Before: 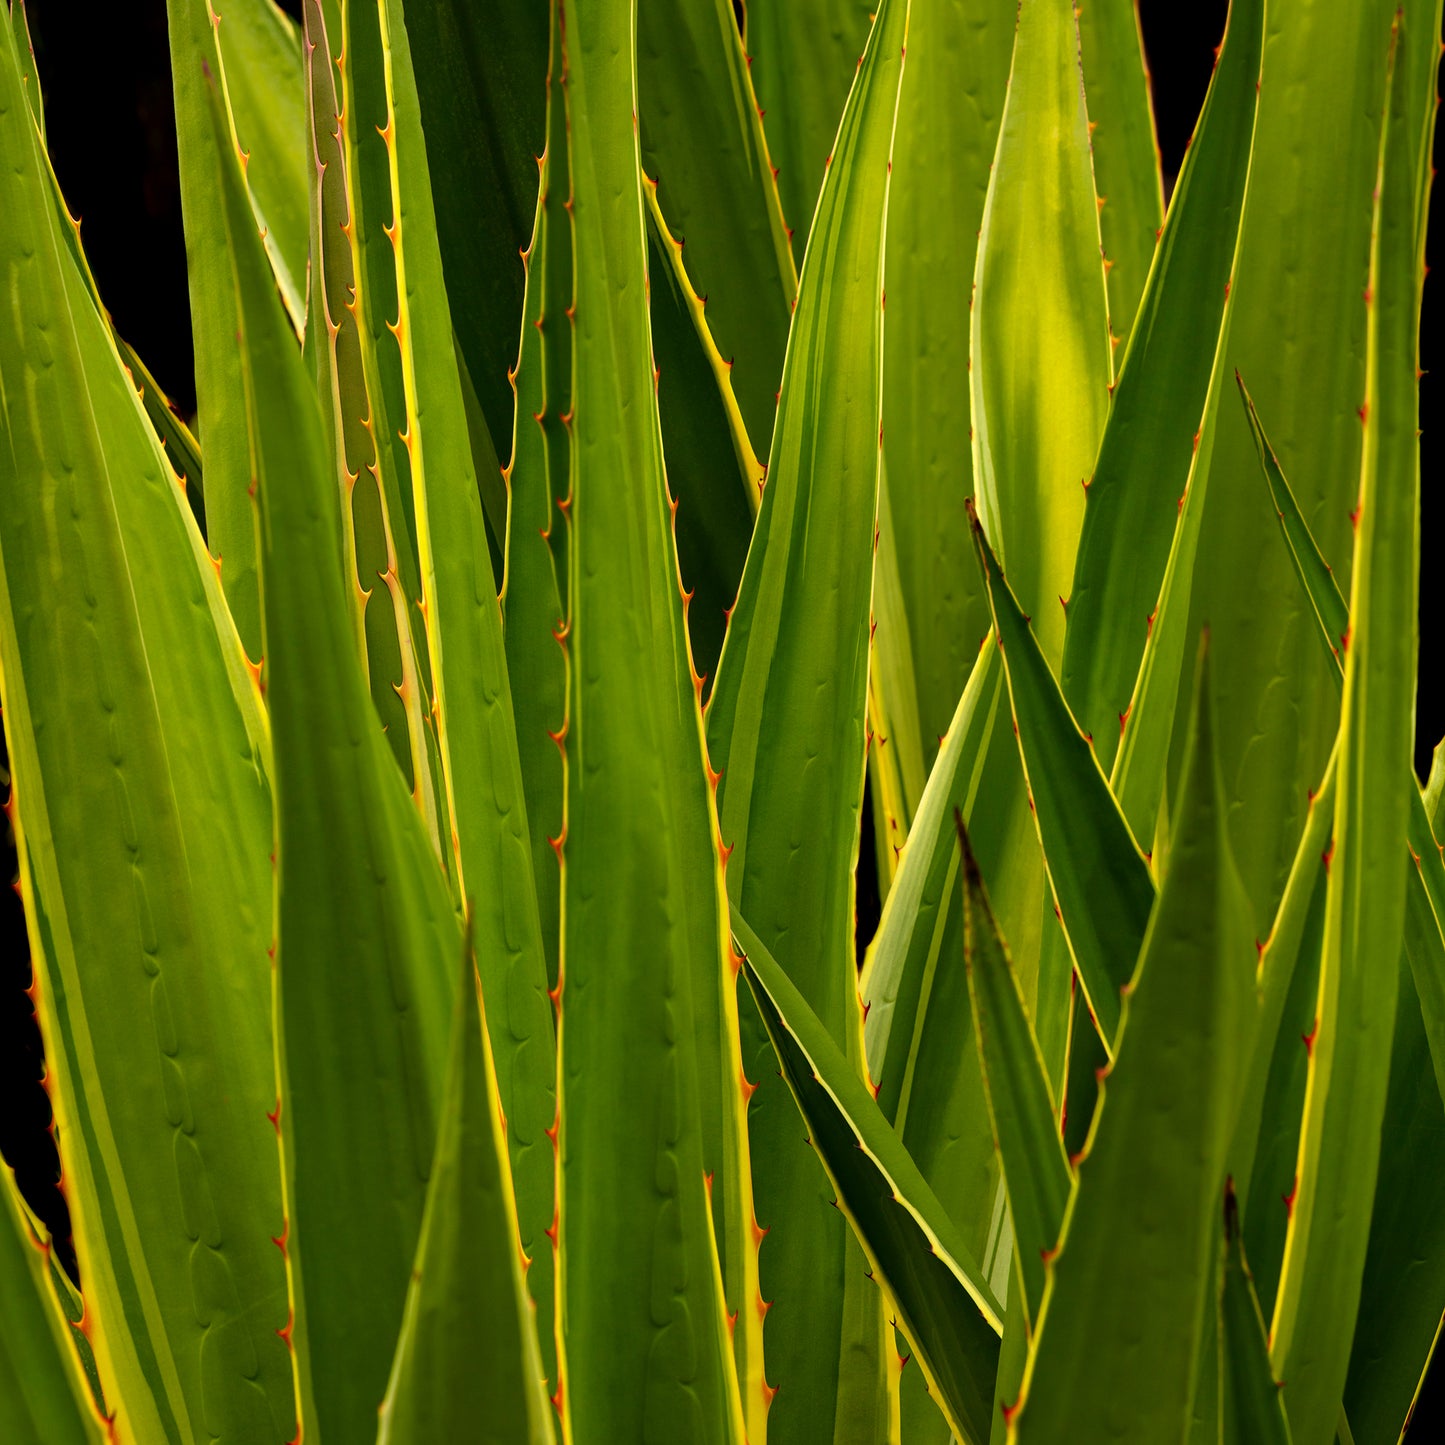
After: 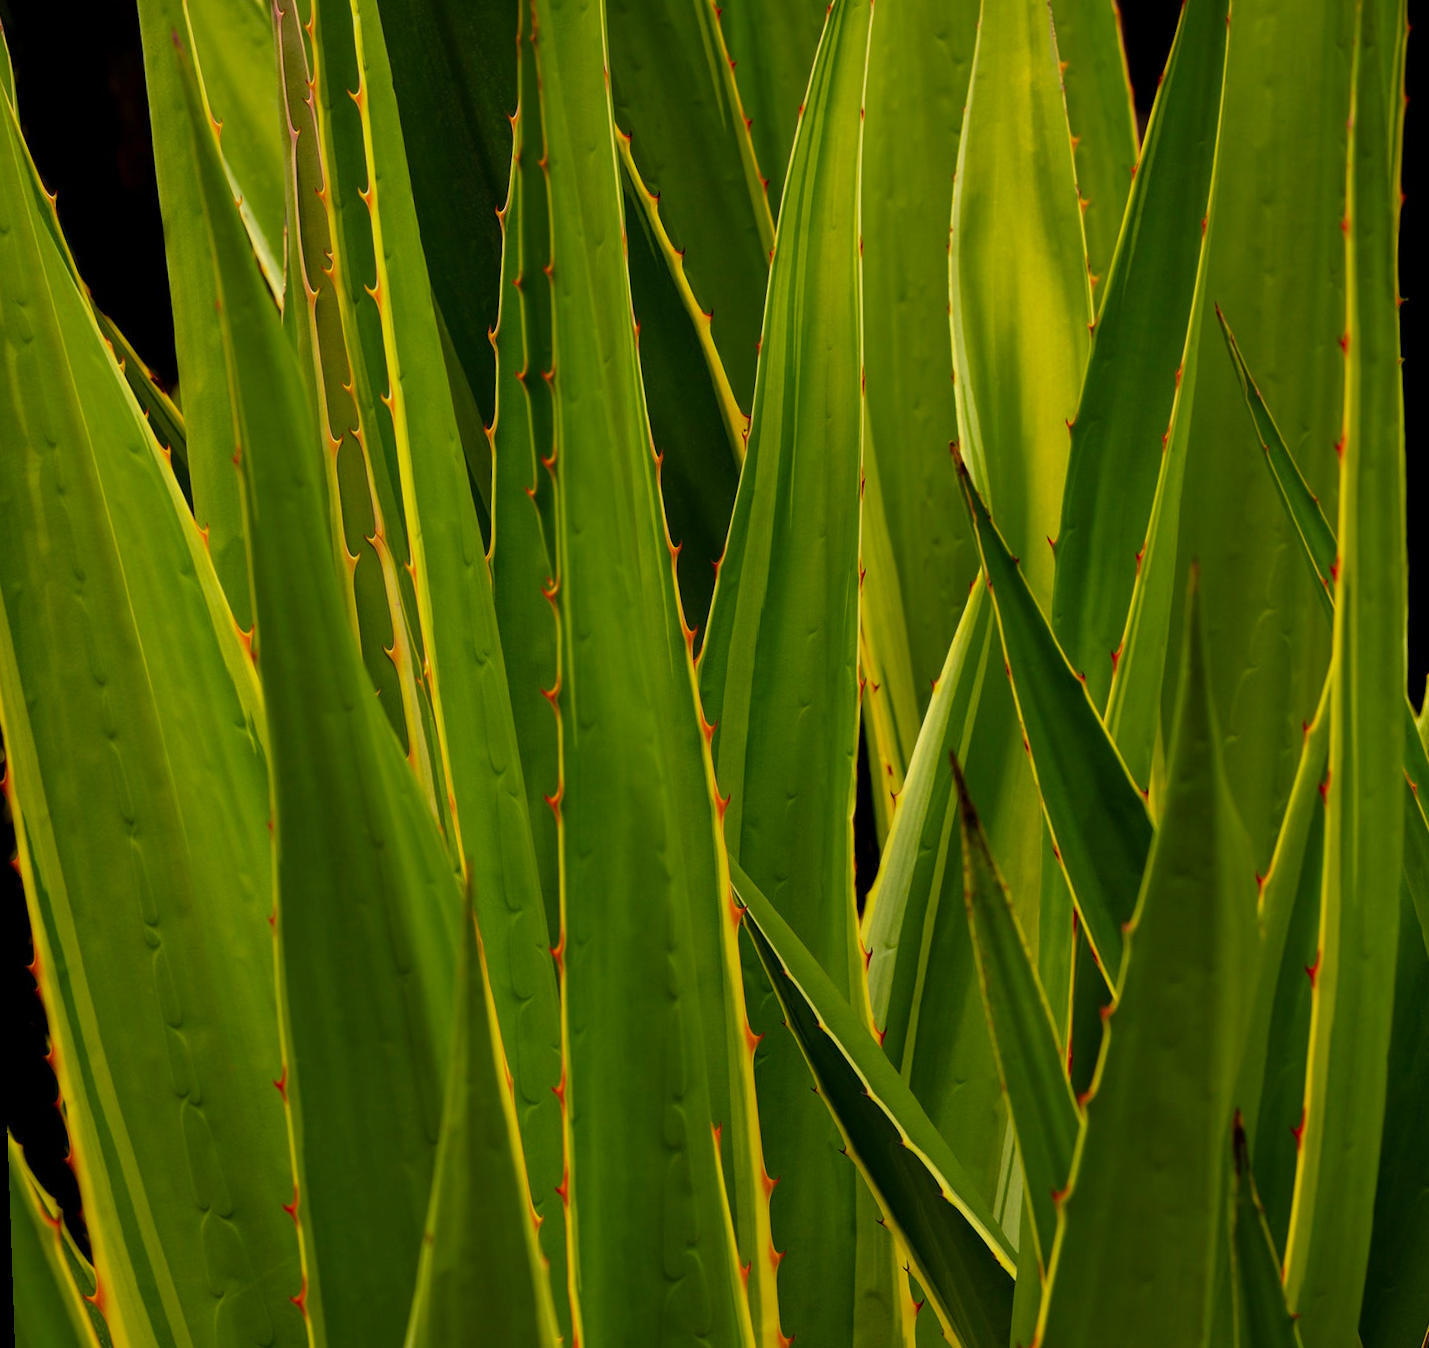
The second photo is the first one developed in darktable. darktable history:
rotate and perspective: rotation -2°, crop left 0.022, crop right 0.978, crop top 0.049, crop bottom 0.951
color zones: curves: ch0 [(0, 0.444) (0.143, 0.442) (0.286, 0.441) (0.429, 0.441) (0.571, 0.441) (0.714, 0.441) (0.857, 0.442) (1, 0.444)]
